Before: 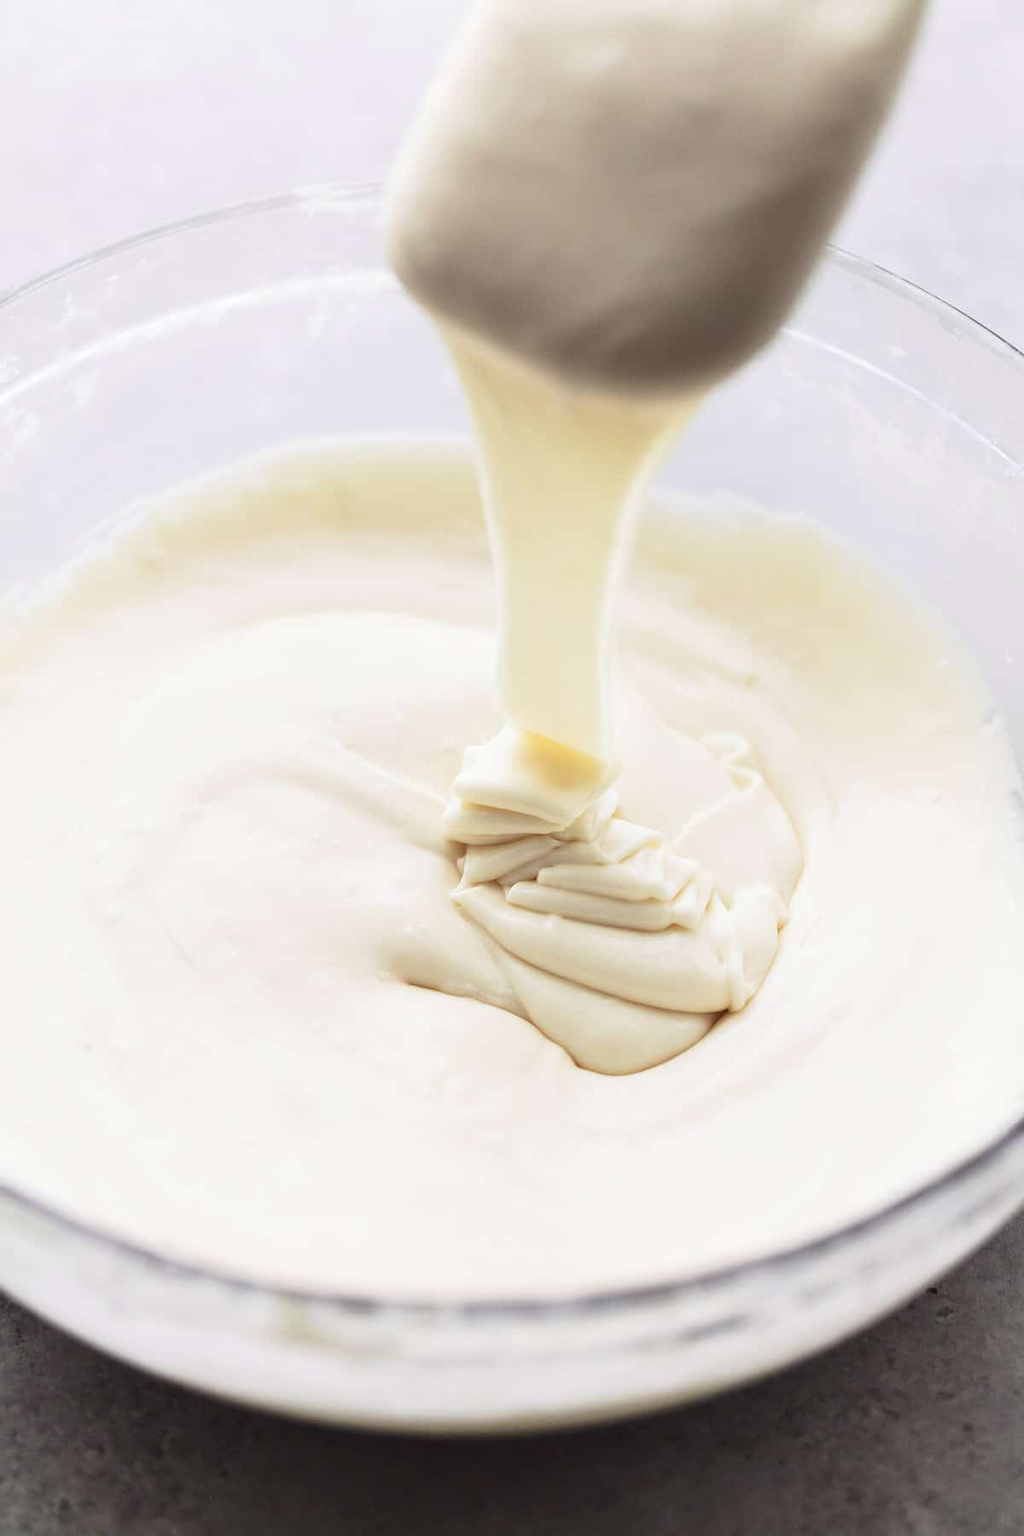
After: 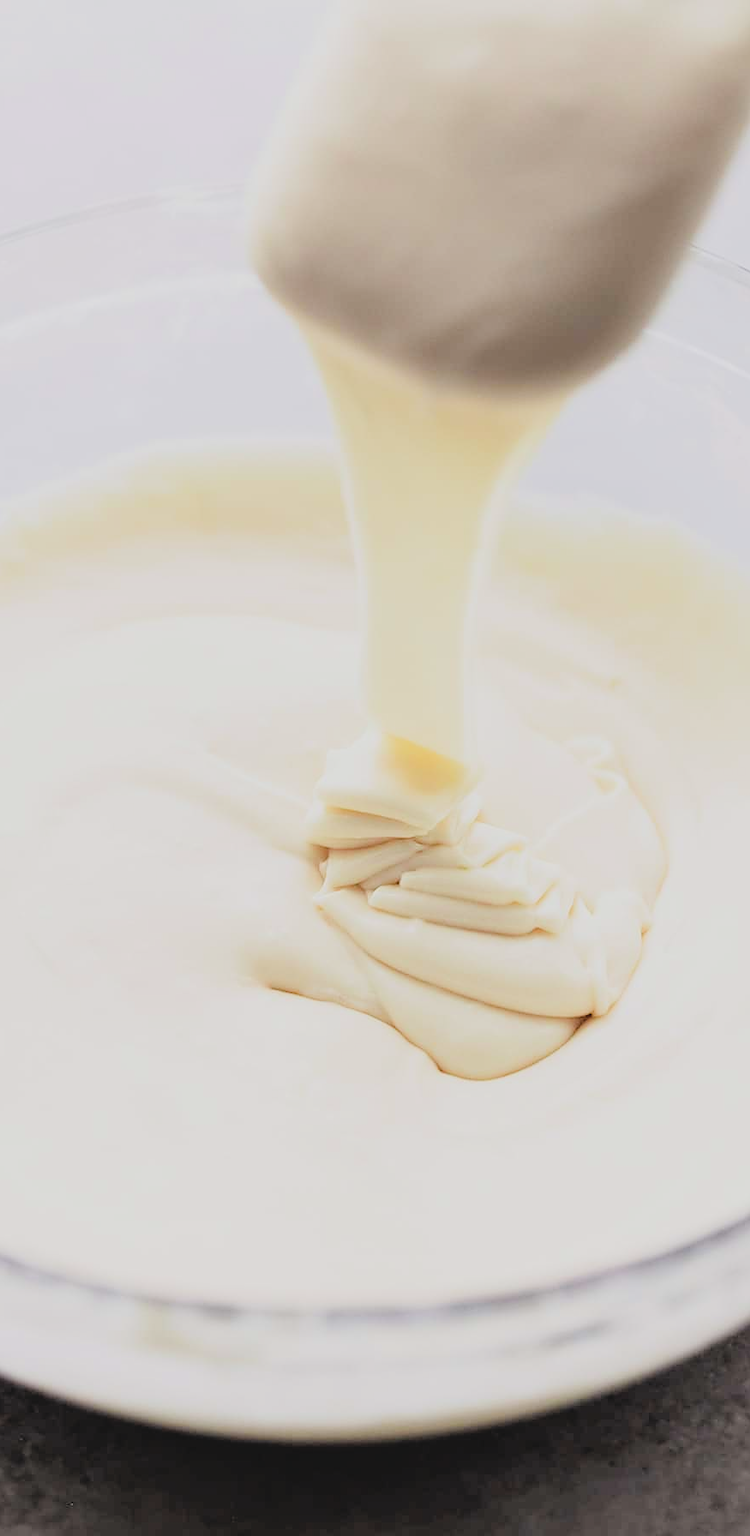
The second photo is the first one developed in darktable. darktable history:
crop: left 13.594%, right 13.346%
exposure: exposure 0.607 EV, compensate highlight preservation false
filmic rgb: black relative exposure -4.54 EV, white relative exposure 4.78 EV, hardness 2.35, latitude 36.84%, contrast 1.042, highlights saturation mix 1.12%, shadows ↔ highlights balance 1.26%
contrast brightness saturation: contrast -0.095, brightness 0.04, saturation 0.082
sharpen: radius 1.843, amount 0.412, threshold 1.182
